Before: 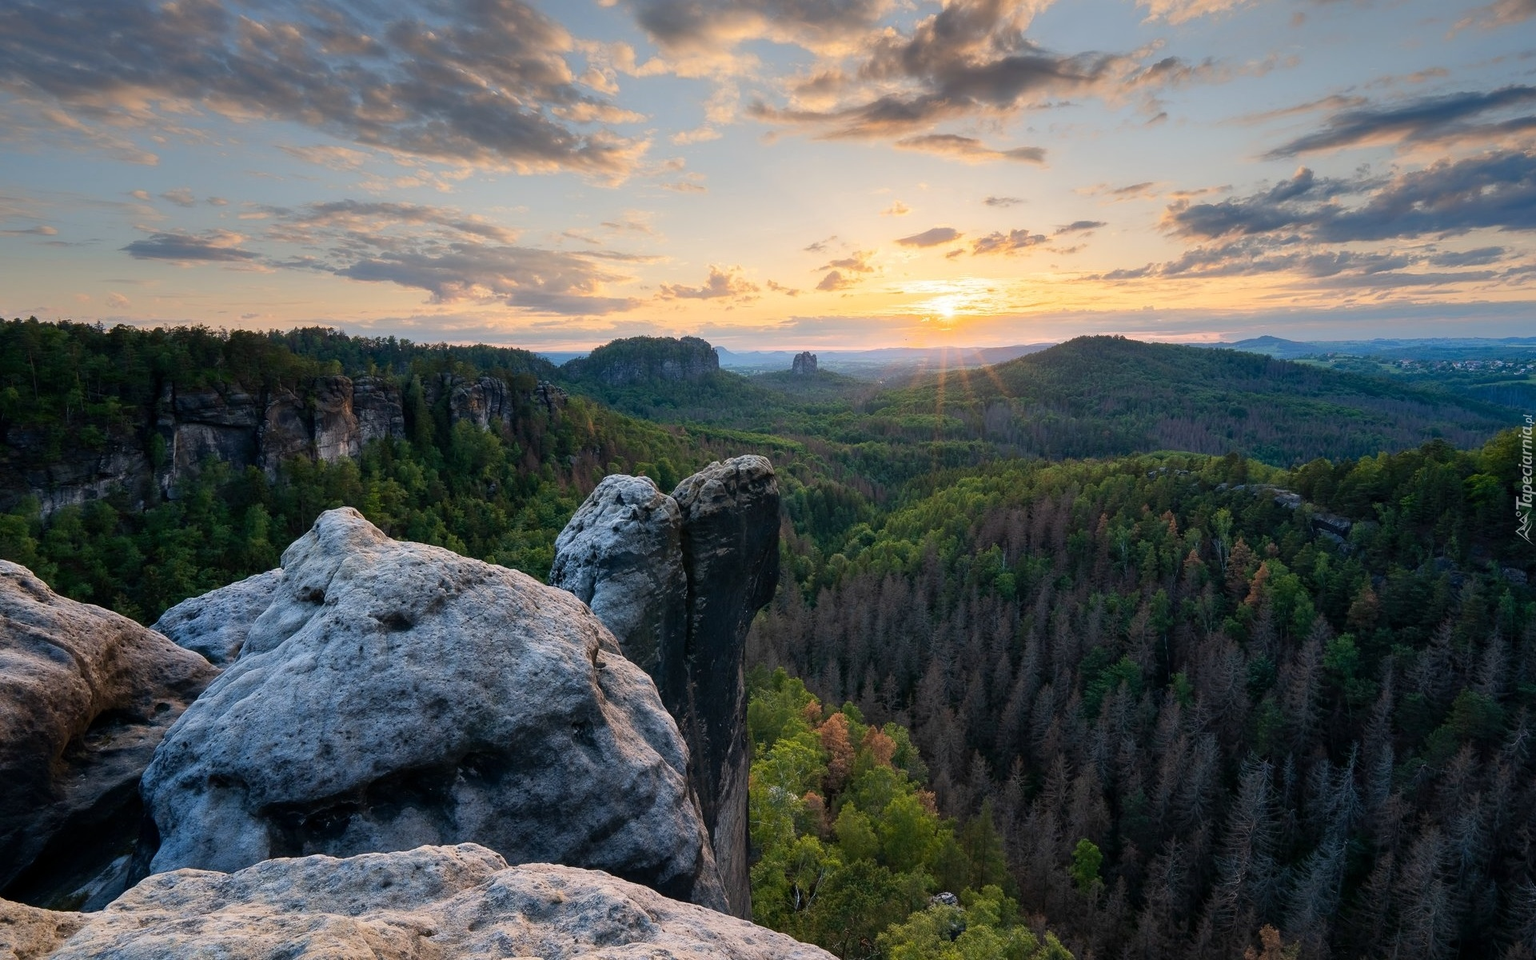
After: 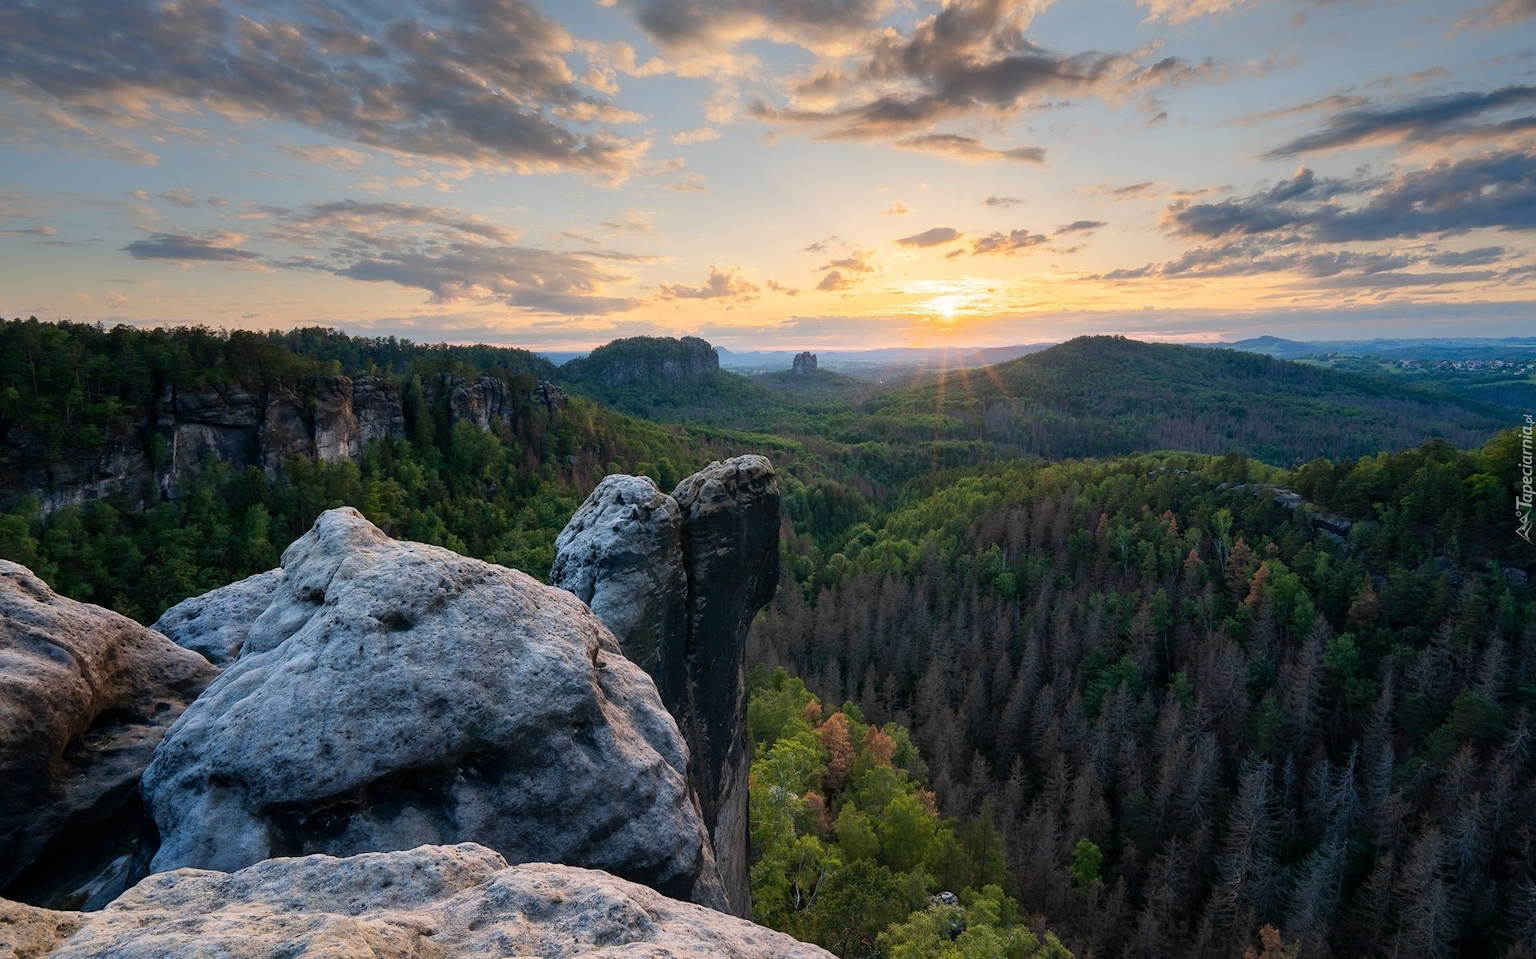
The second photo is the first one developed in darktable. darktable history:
color correction: highlights b* -0.044, saturation 0.99
